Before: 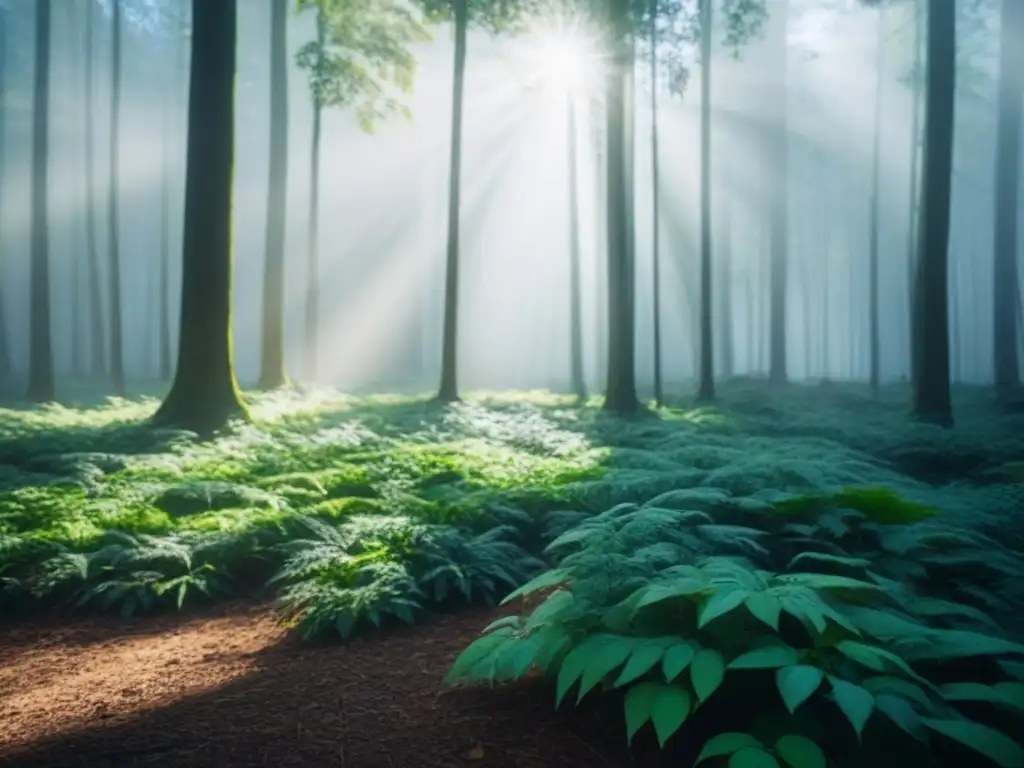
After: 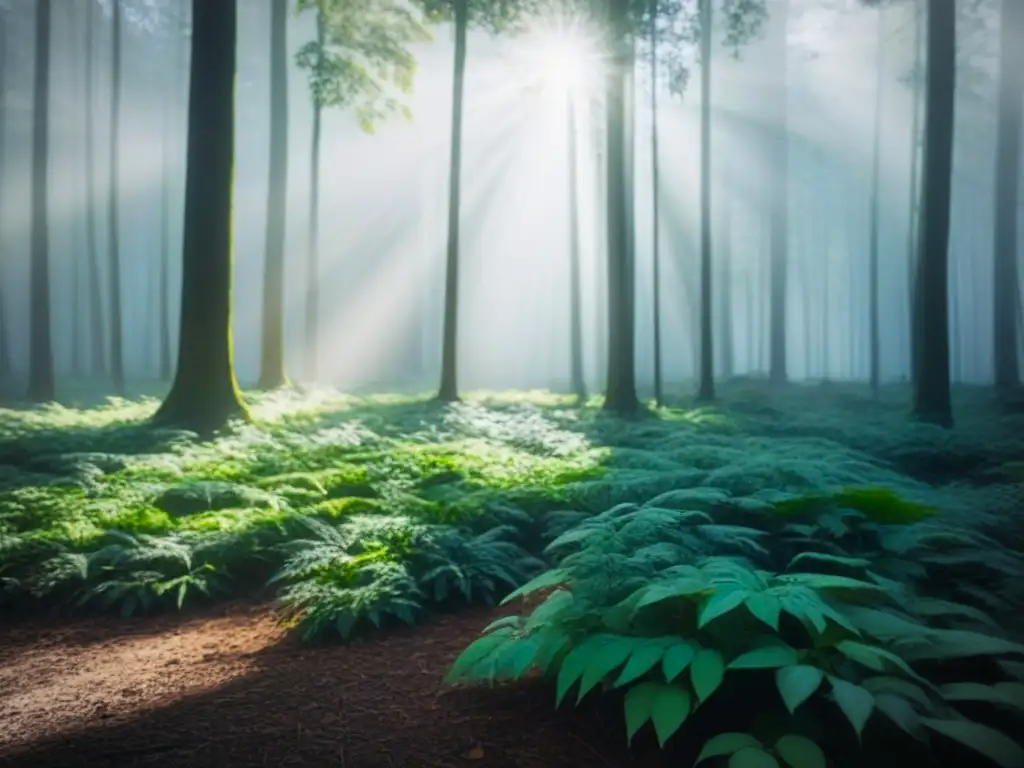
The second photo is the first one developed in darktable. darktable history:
color balance rgb: shadows lift › chroma 1.048%, shadows lift › hue 30.16°, linear chroma grading › global chroma 8.985%, perceptual saturation grading › global saturation 0.933%
vignetting: brightness -0.22, automatic ratio true
